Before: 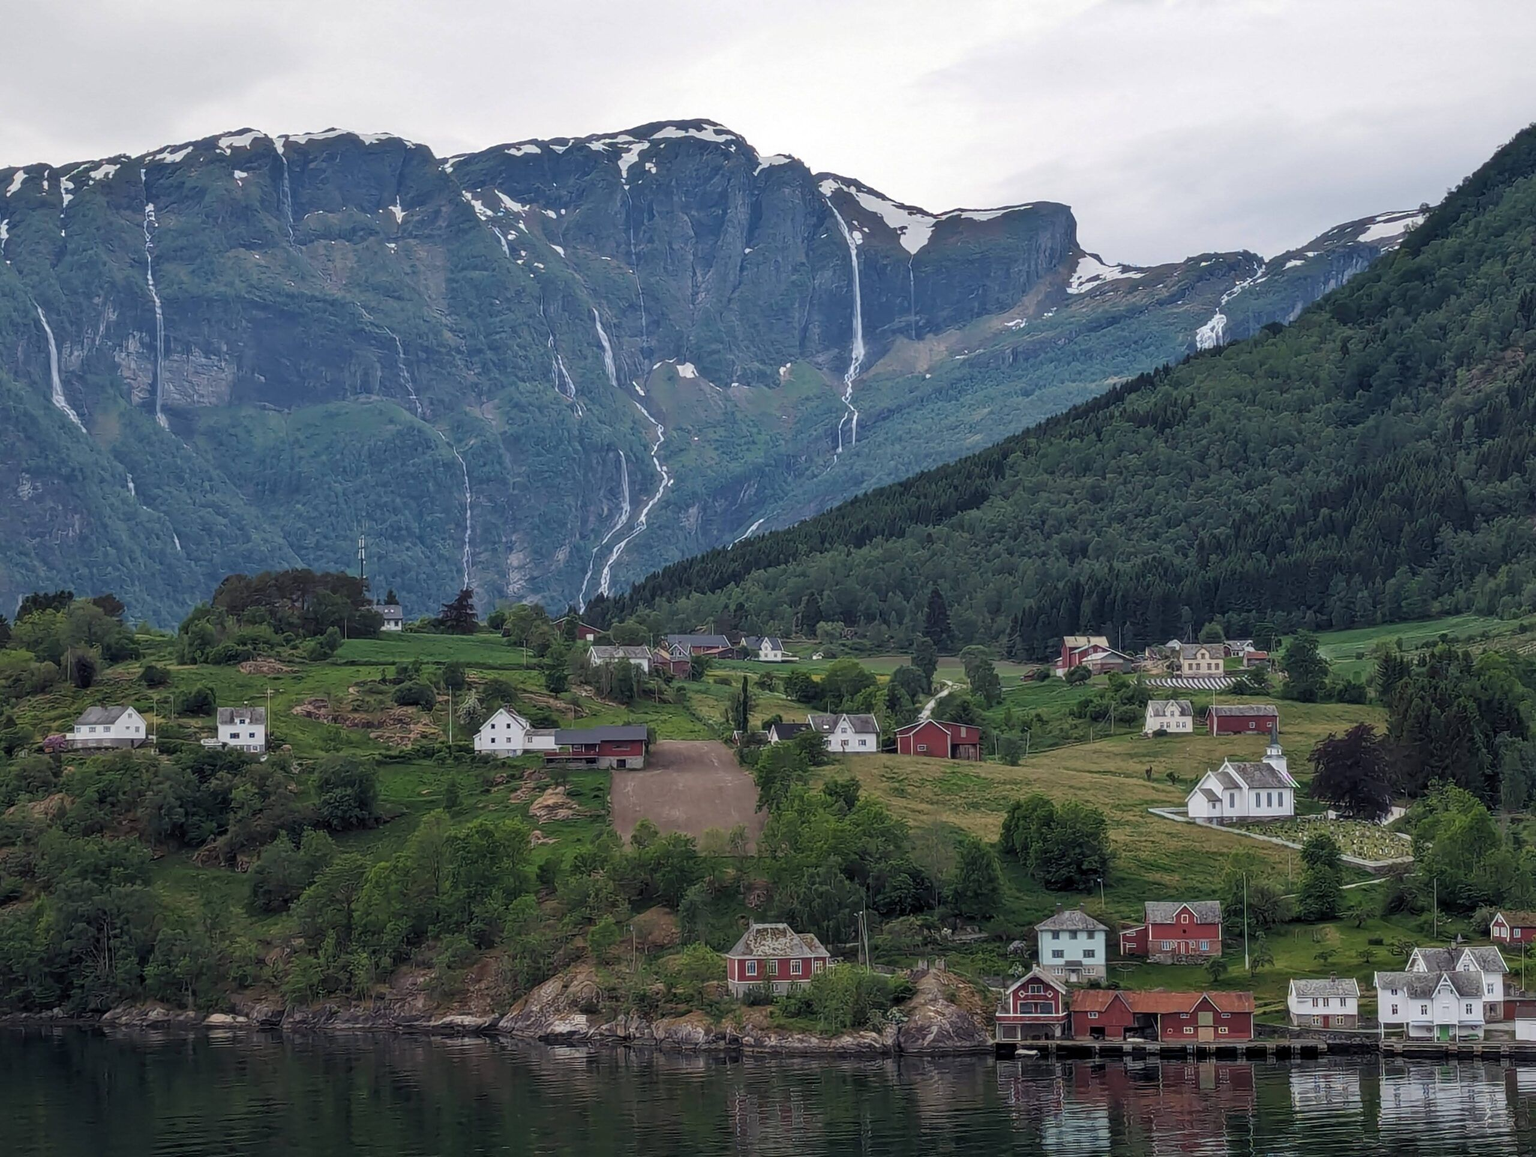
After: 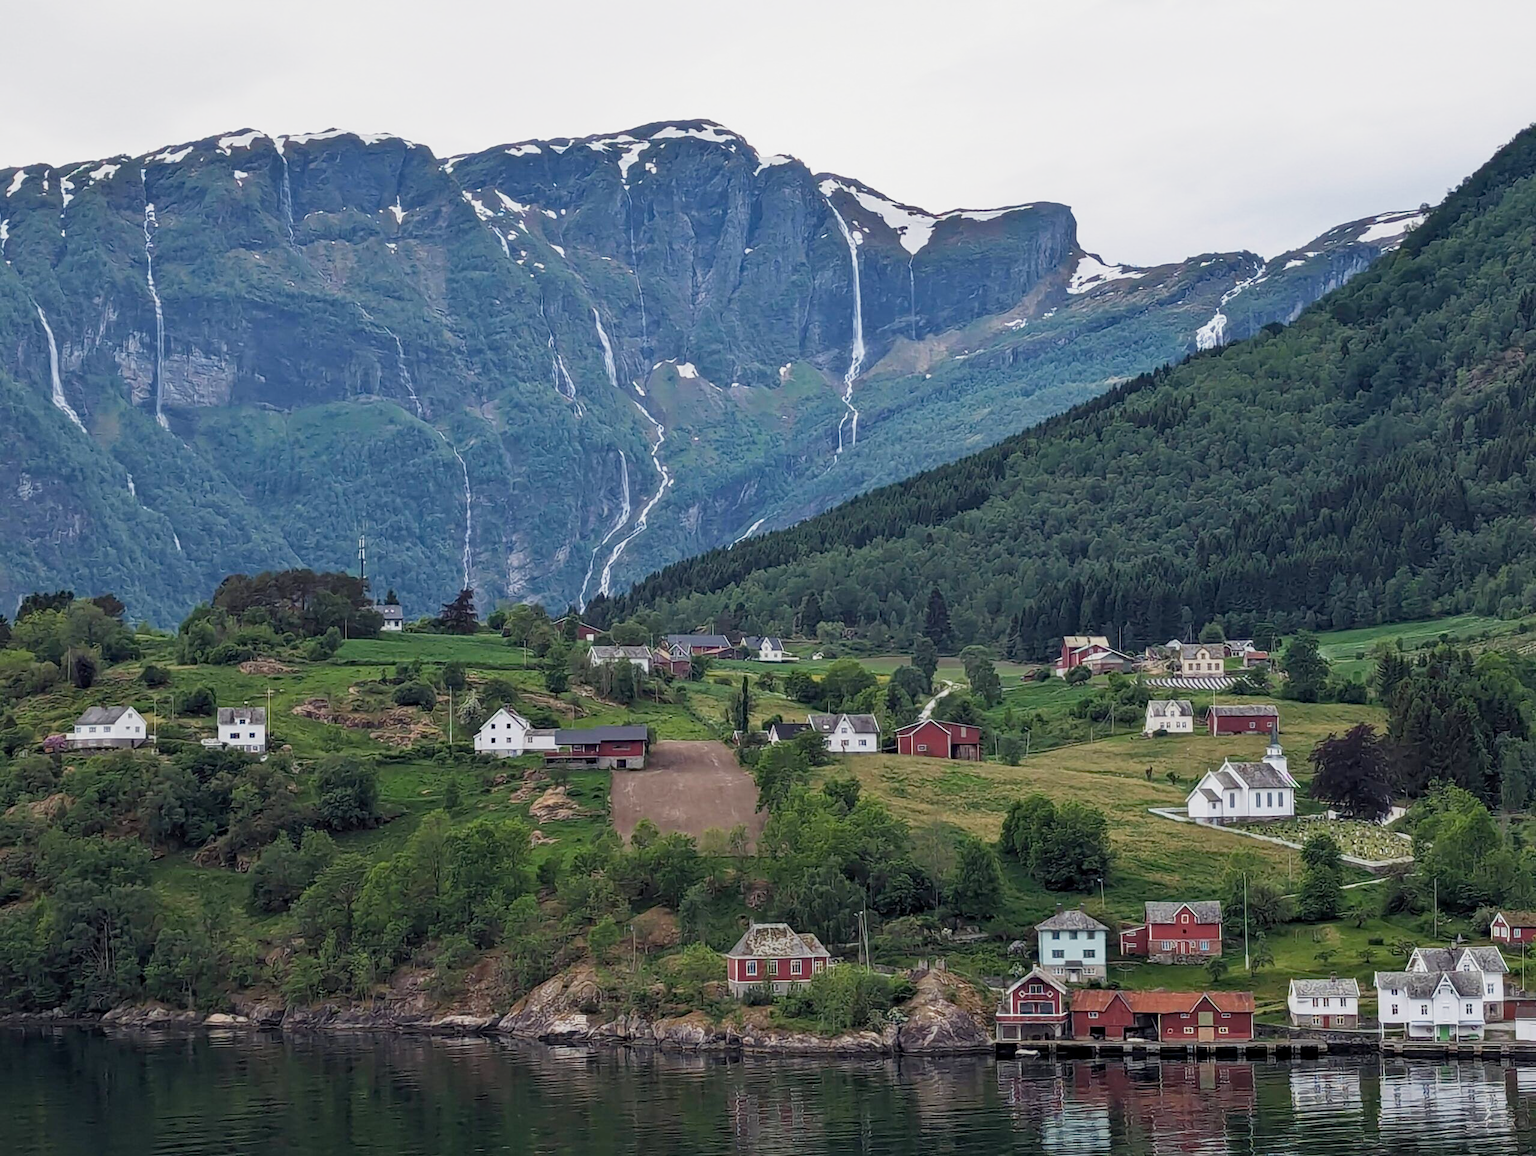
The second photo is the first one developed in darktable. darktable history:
haze removal: on, module defaults
base curve: curves: ch0 [(0, 0) (0.088, 0.125) (0.176, 0.251) (0.354, 0.501) (0.613, 0.749) (1, 0.877)], preserve colors none
